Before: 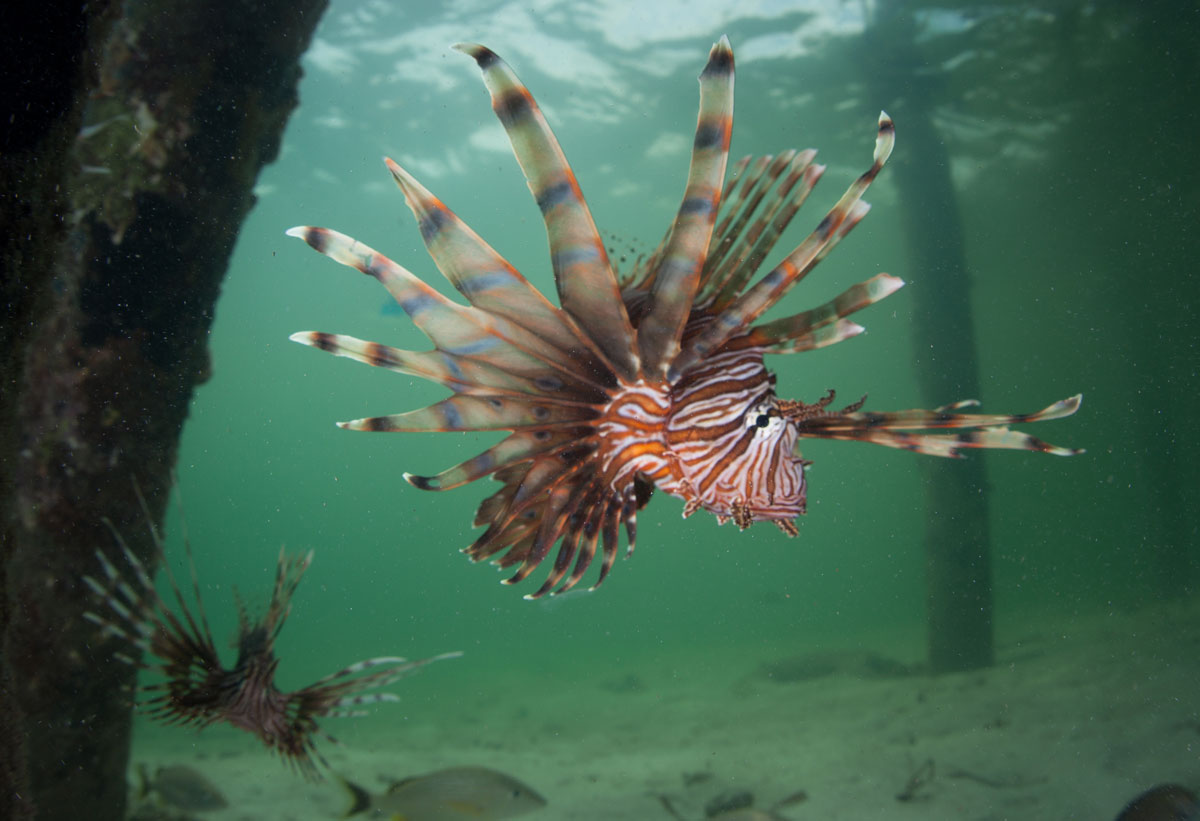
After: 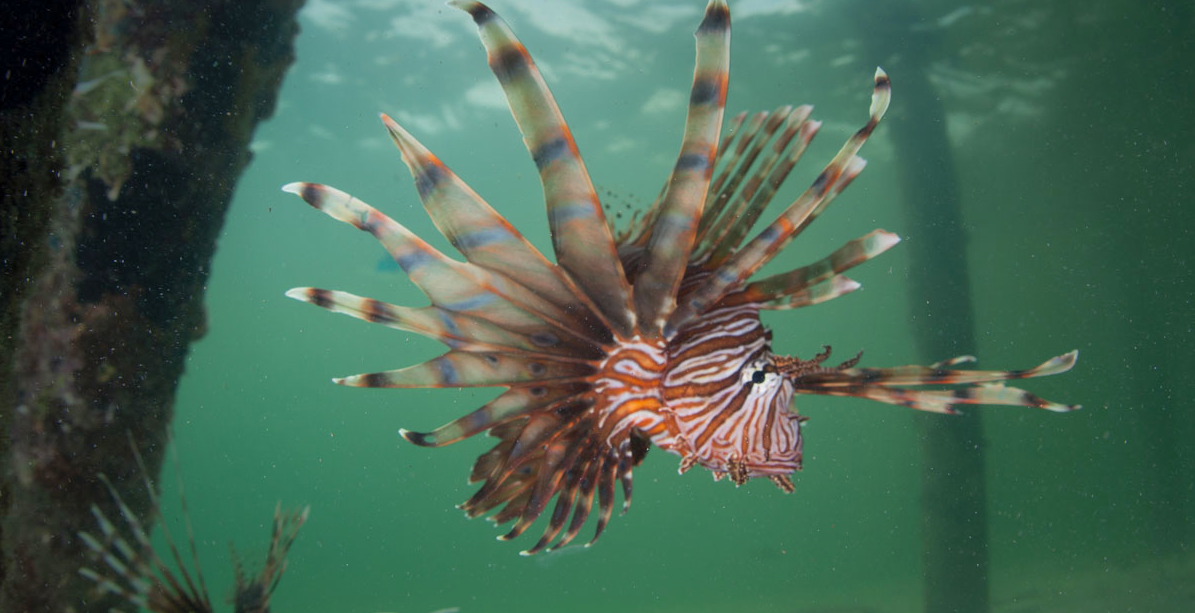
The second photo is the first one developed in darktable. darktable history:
crop: left 0.387%, top 5.469%, bottom 19.809%
shadows and highlights: on, module defaults
